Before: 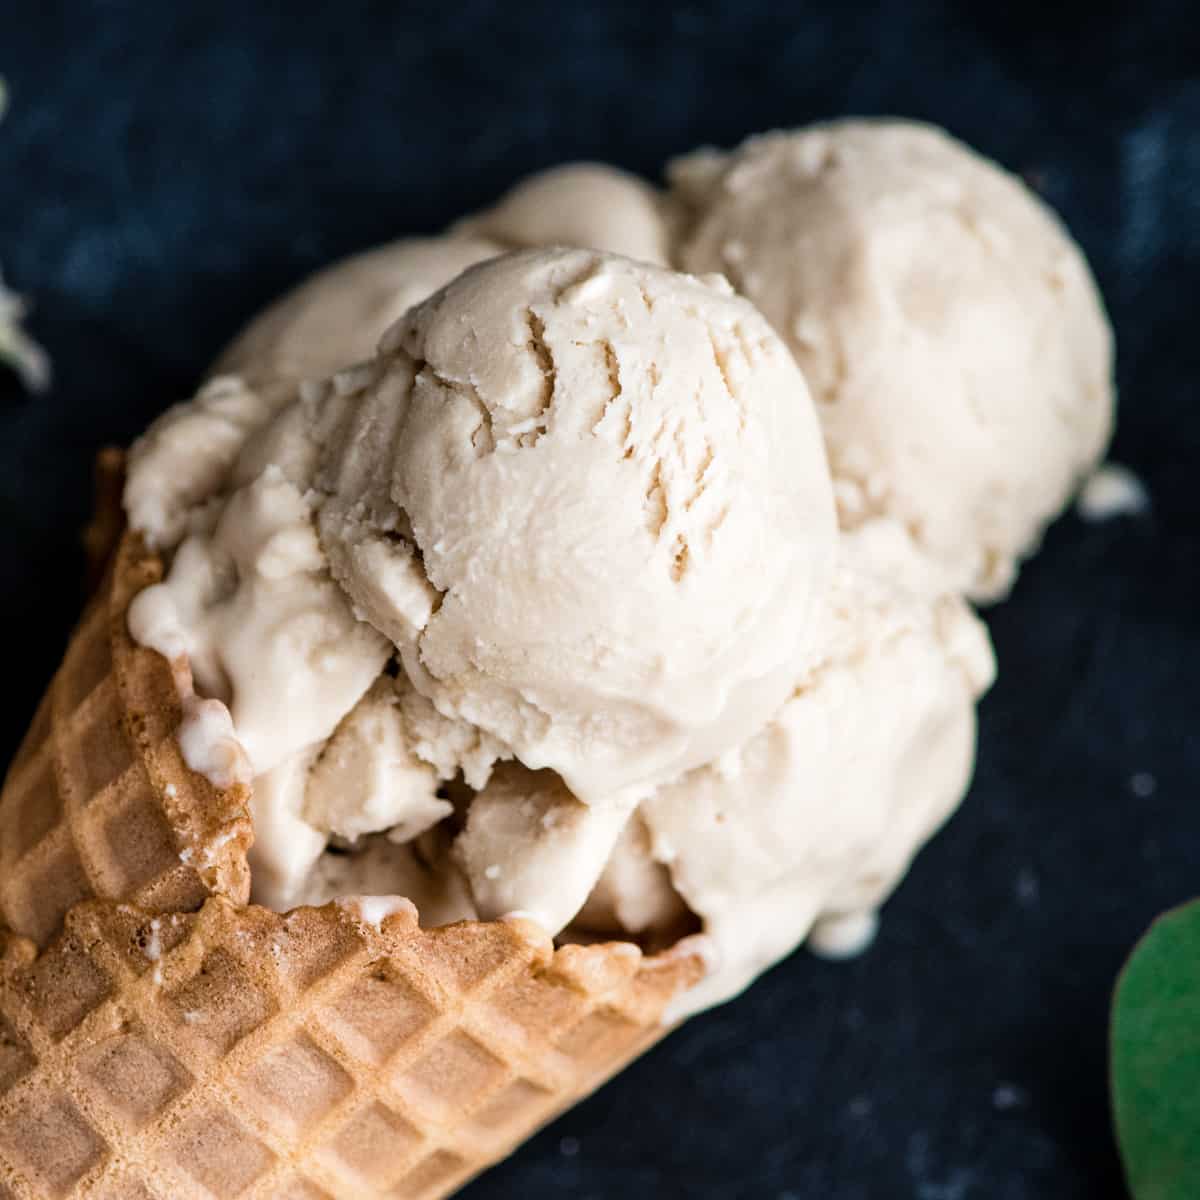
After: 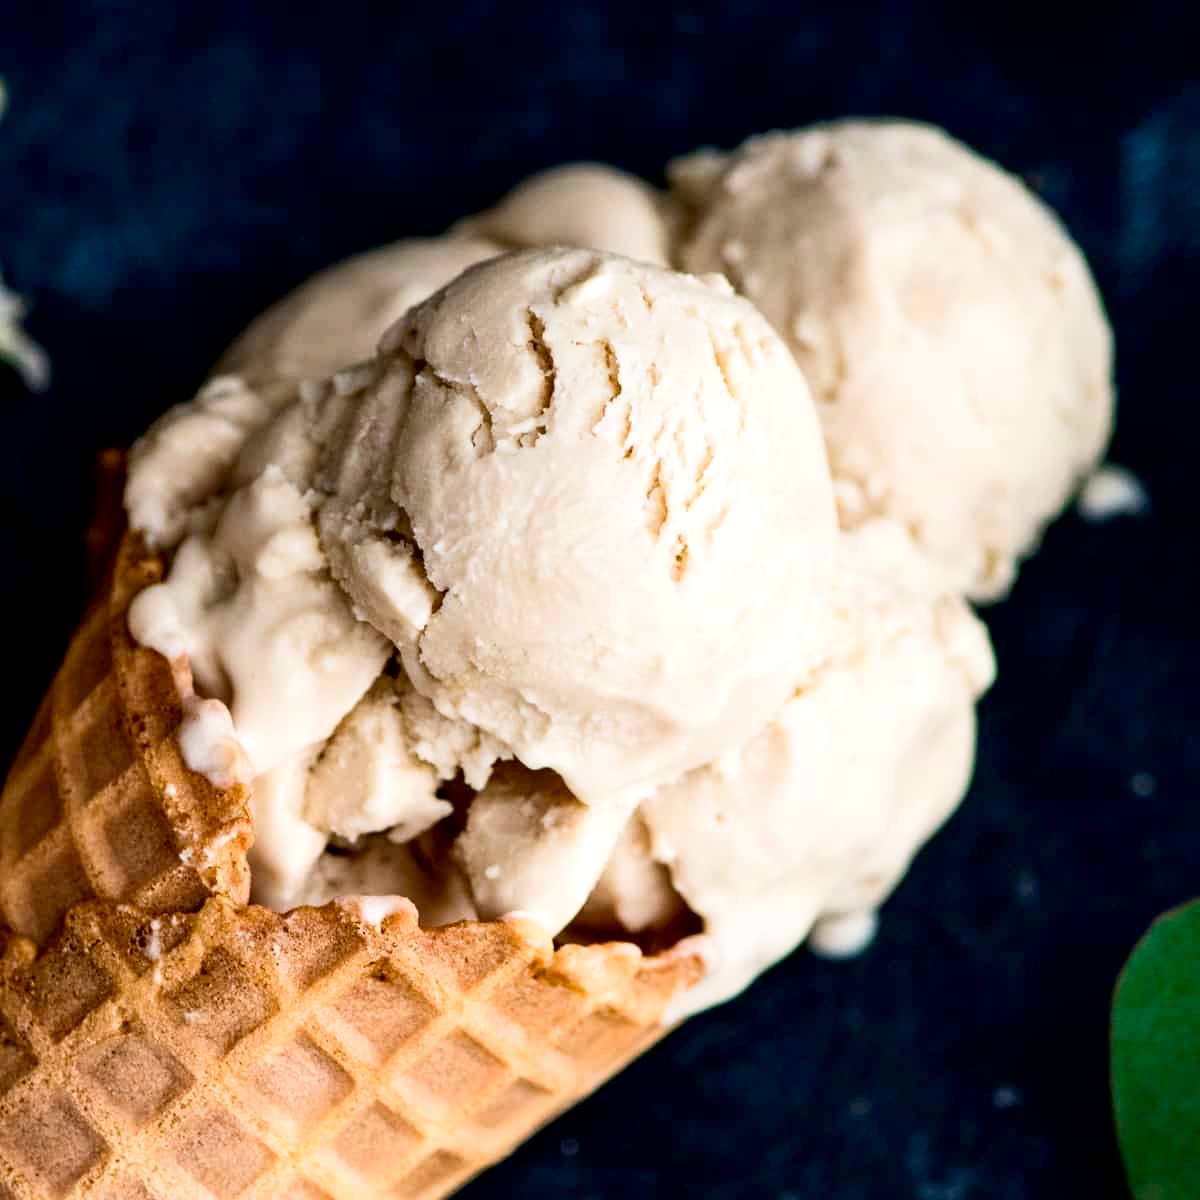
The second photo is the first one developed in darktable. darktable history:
exposure: black level correction 0.007, exposure 0.102 EV, compensate highlight preservation false
contrast brightness saturation: contrast 0.177, saturation 0.297
